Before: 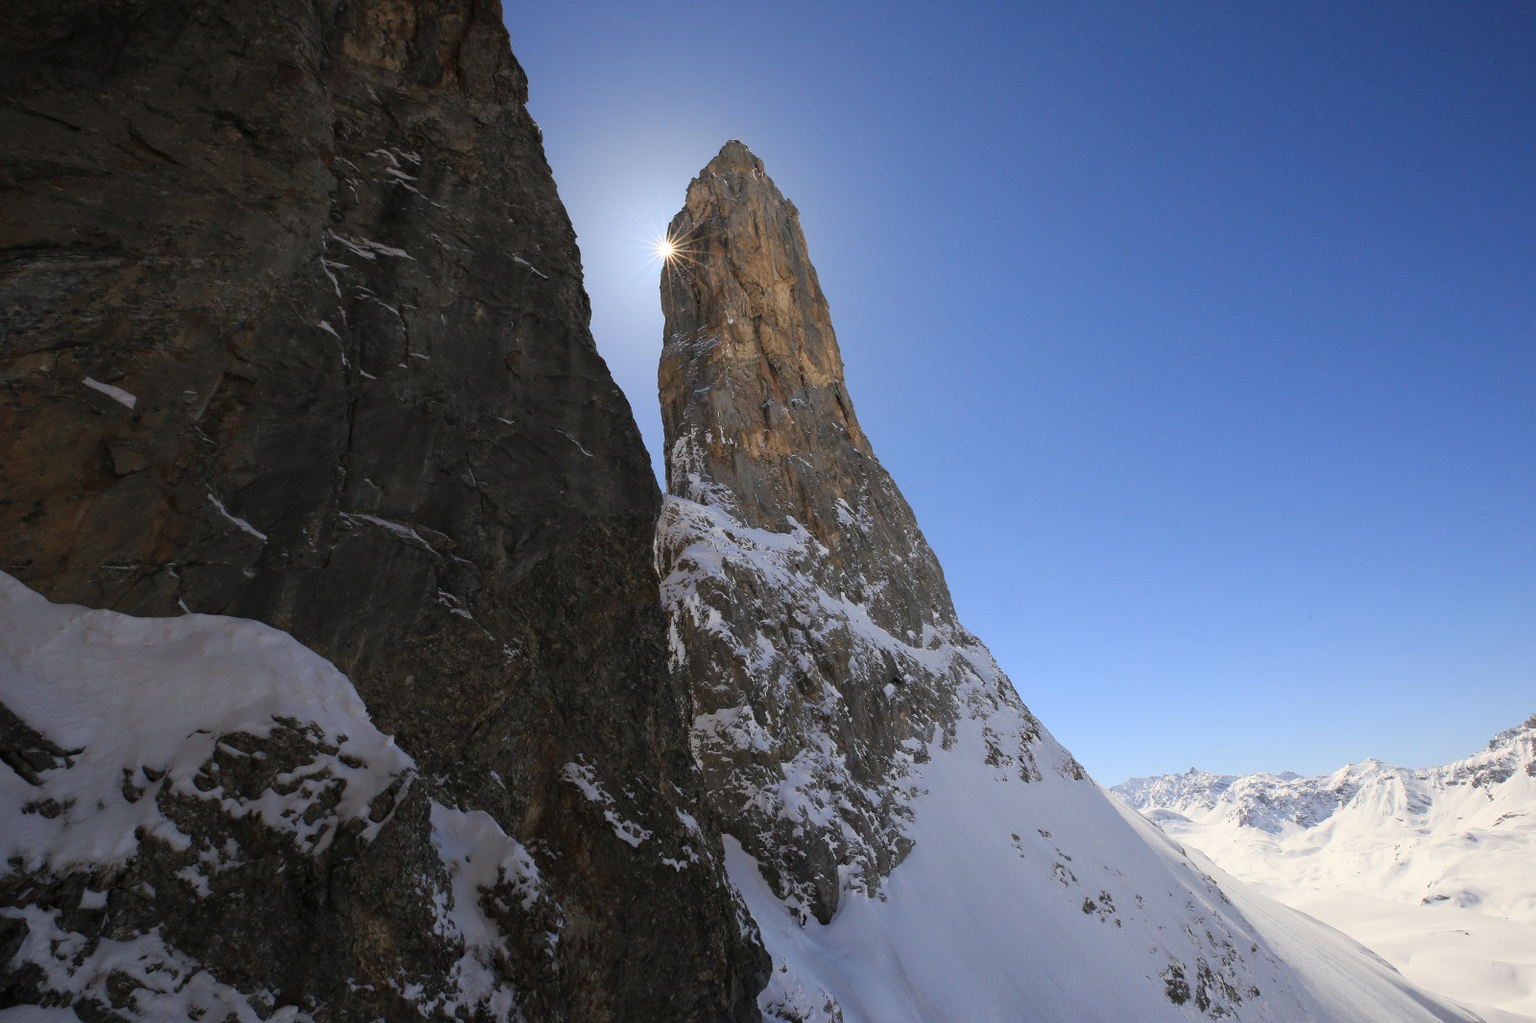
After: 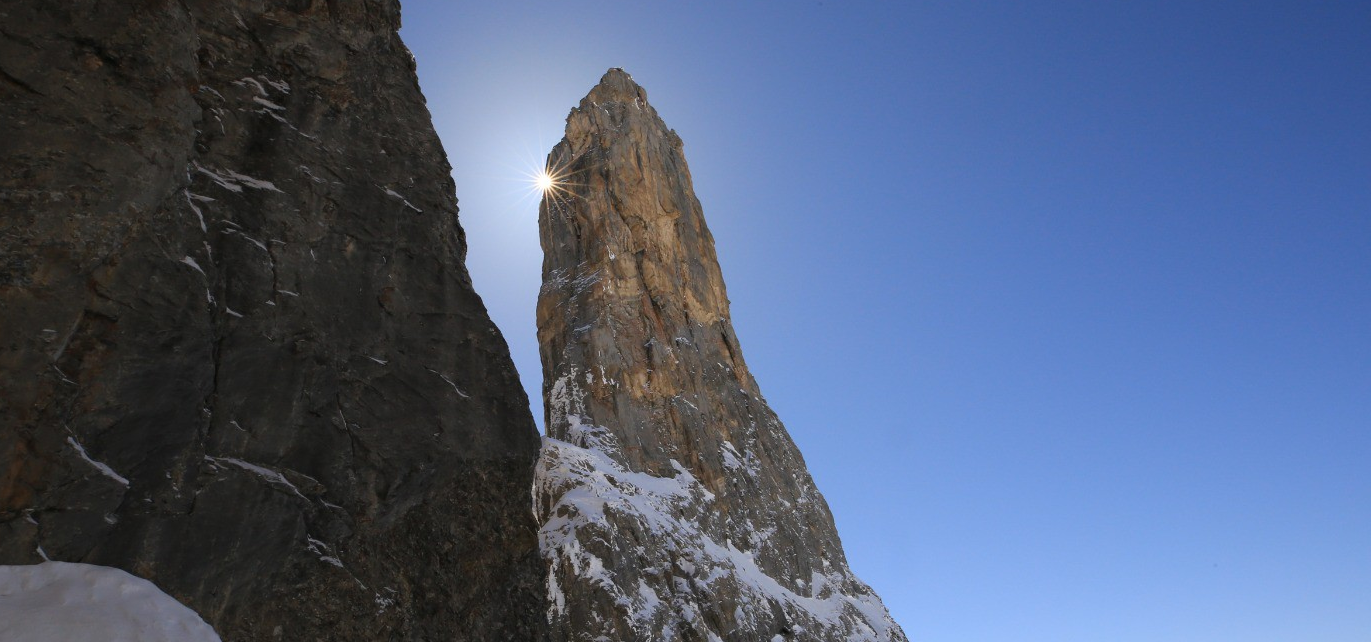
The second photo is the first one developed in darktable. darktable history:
crop and rotate: left 9.366%, top 7.327%, right 4.902%, bottom 32.405%
